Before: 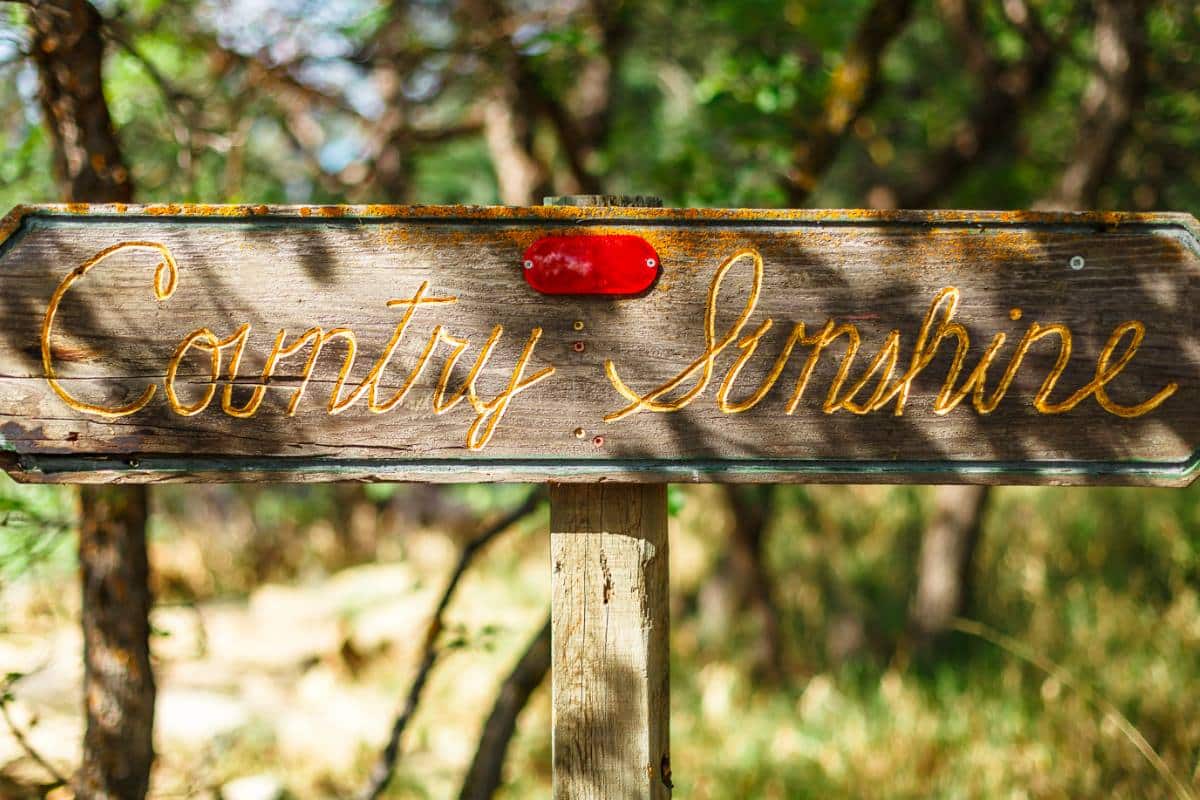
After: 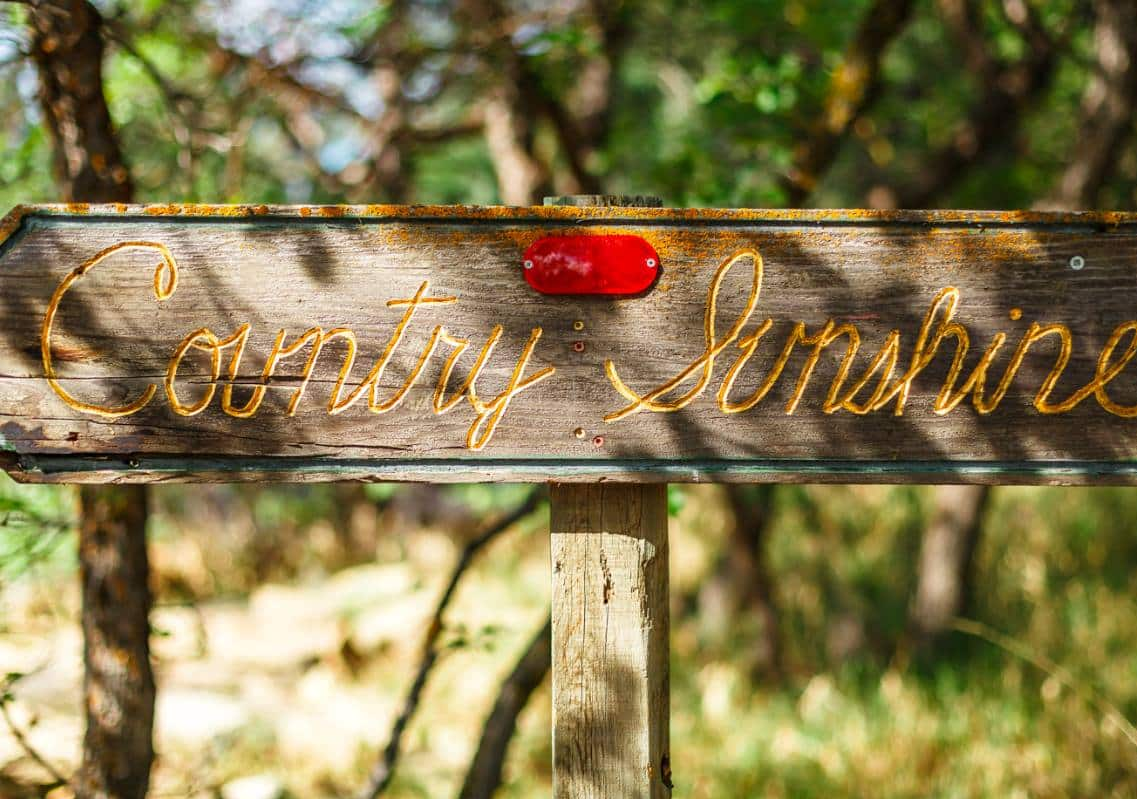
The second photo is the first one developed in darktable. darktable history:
tone equalizer: edges refinement/feathering 500, mask exposure compensation -1.57 EV, preserve details no
crop and rotate: left 0%, right 5.22%
